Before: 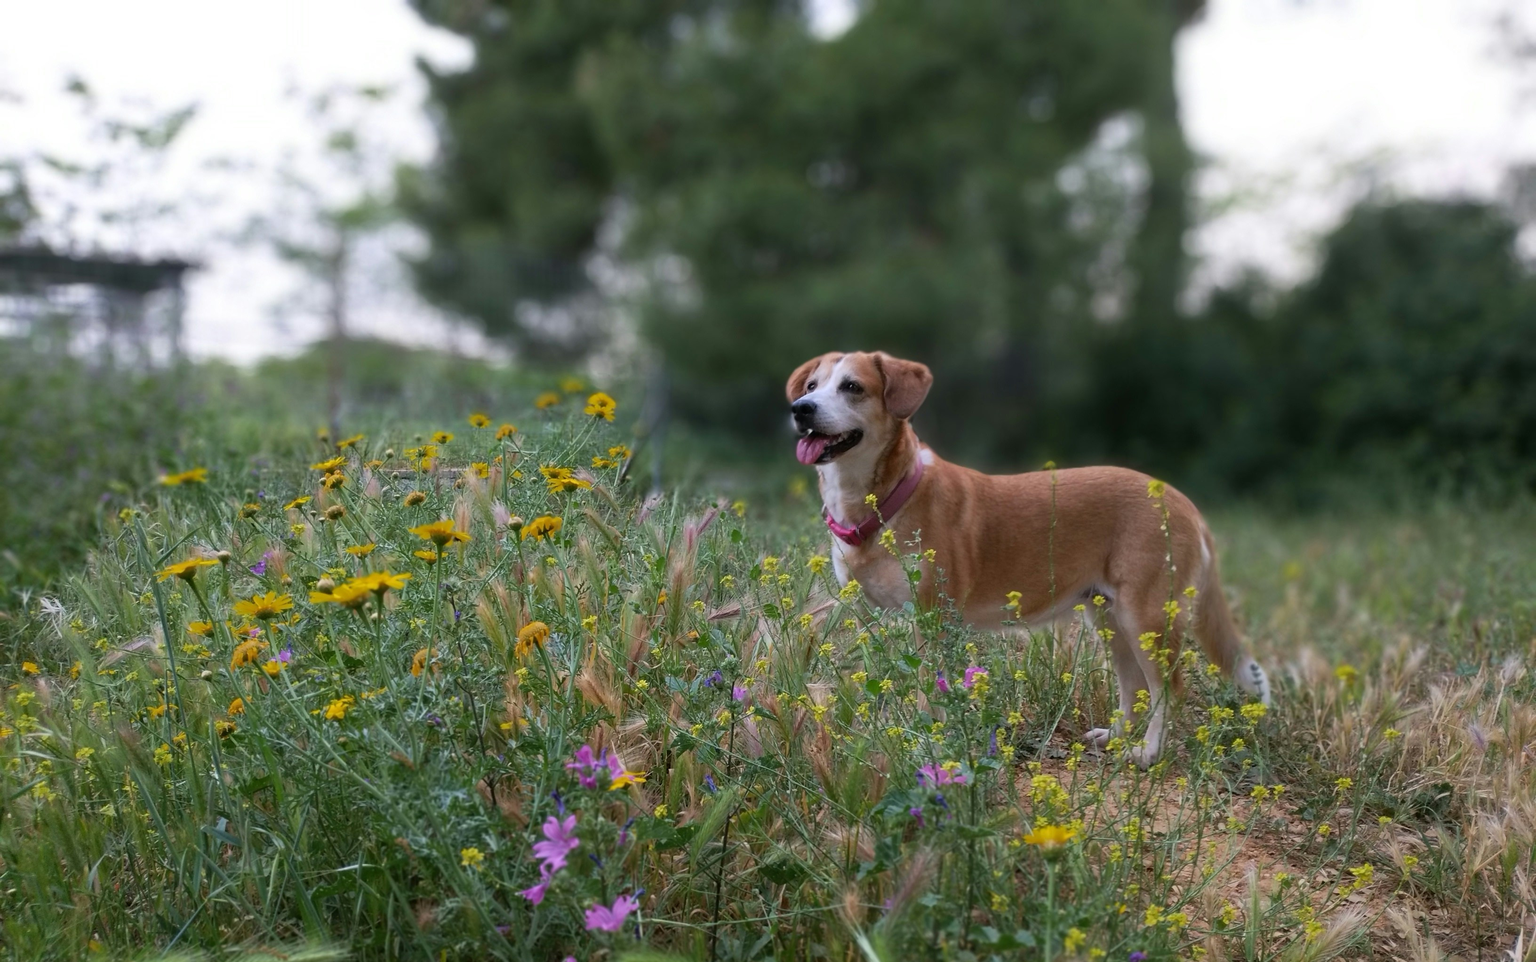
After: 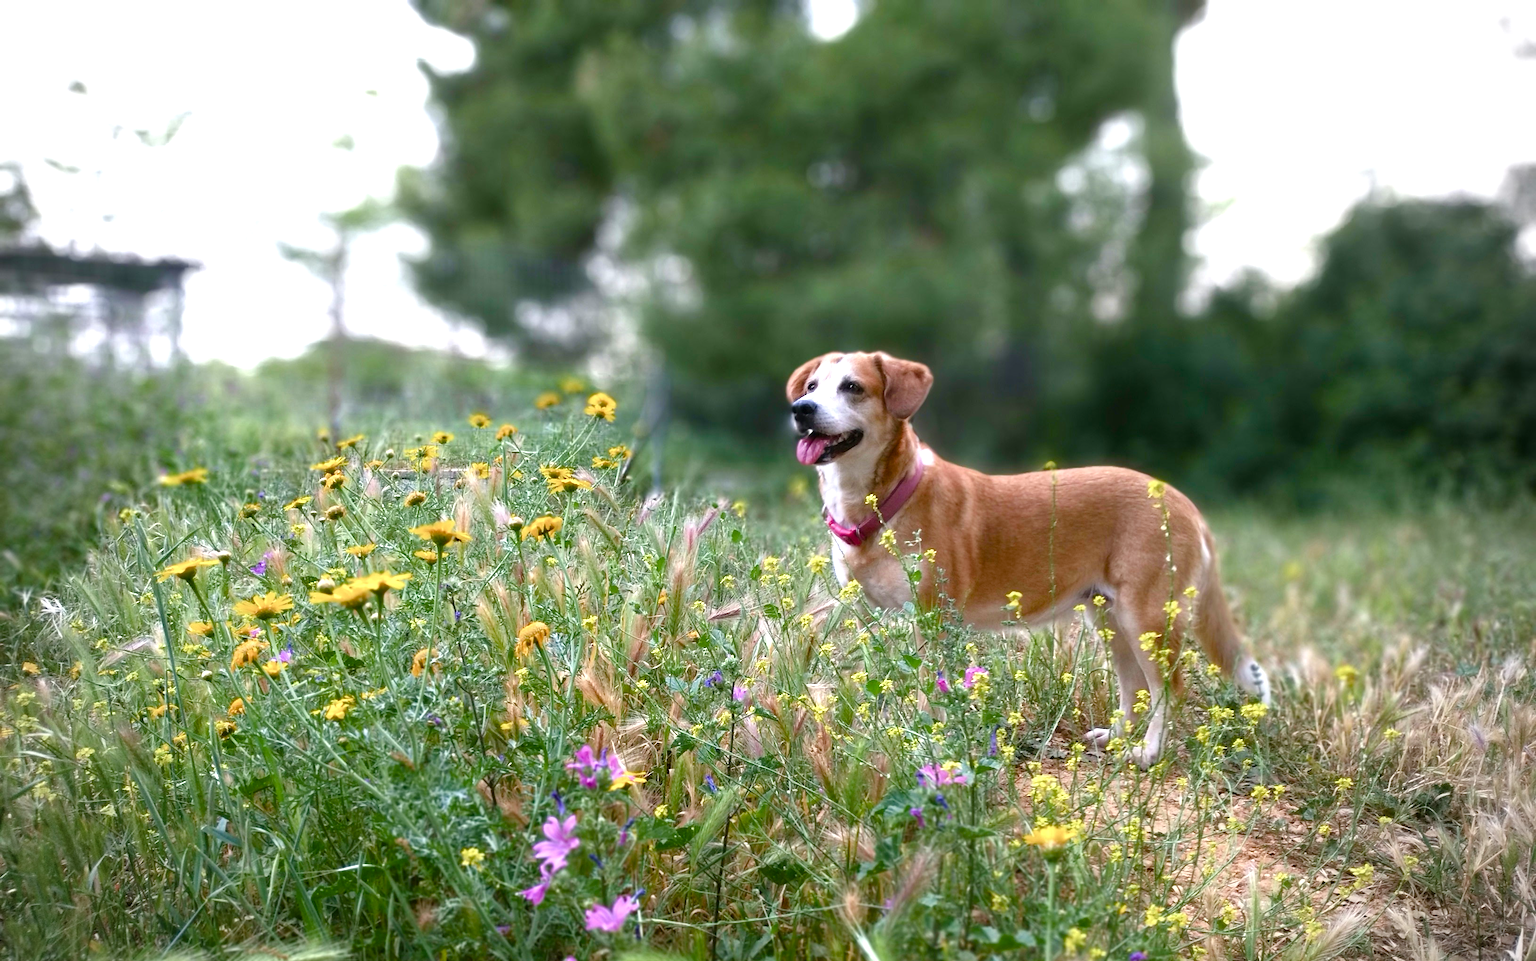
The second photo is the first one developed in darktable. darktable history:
exposure: black level correction 0, exposure 1 EV, compensate exposure bias true, compensate highlight preservation false
vignetting: brightness -0.575
color balance rgb: perceptual saturation grading › global saturation 20%, perceptual saturation grading › highlights -50.435%, perceptual saturation grading › shadows 30.075%, global vibrance 24.996%, contrast 9.517%
